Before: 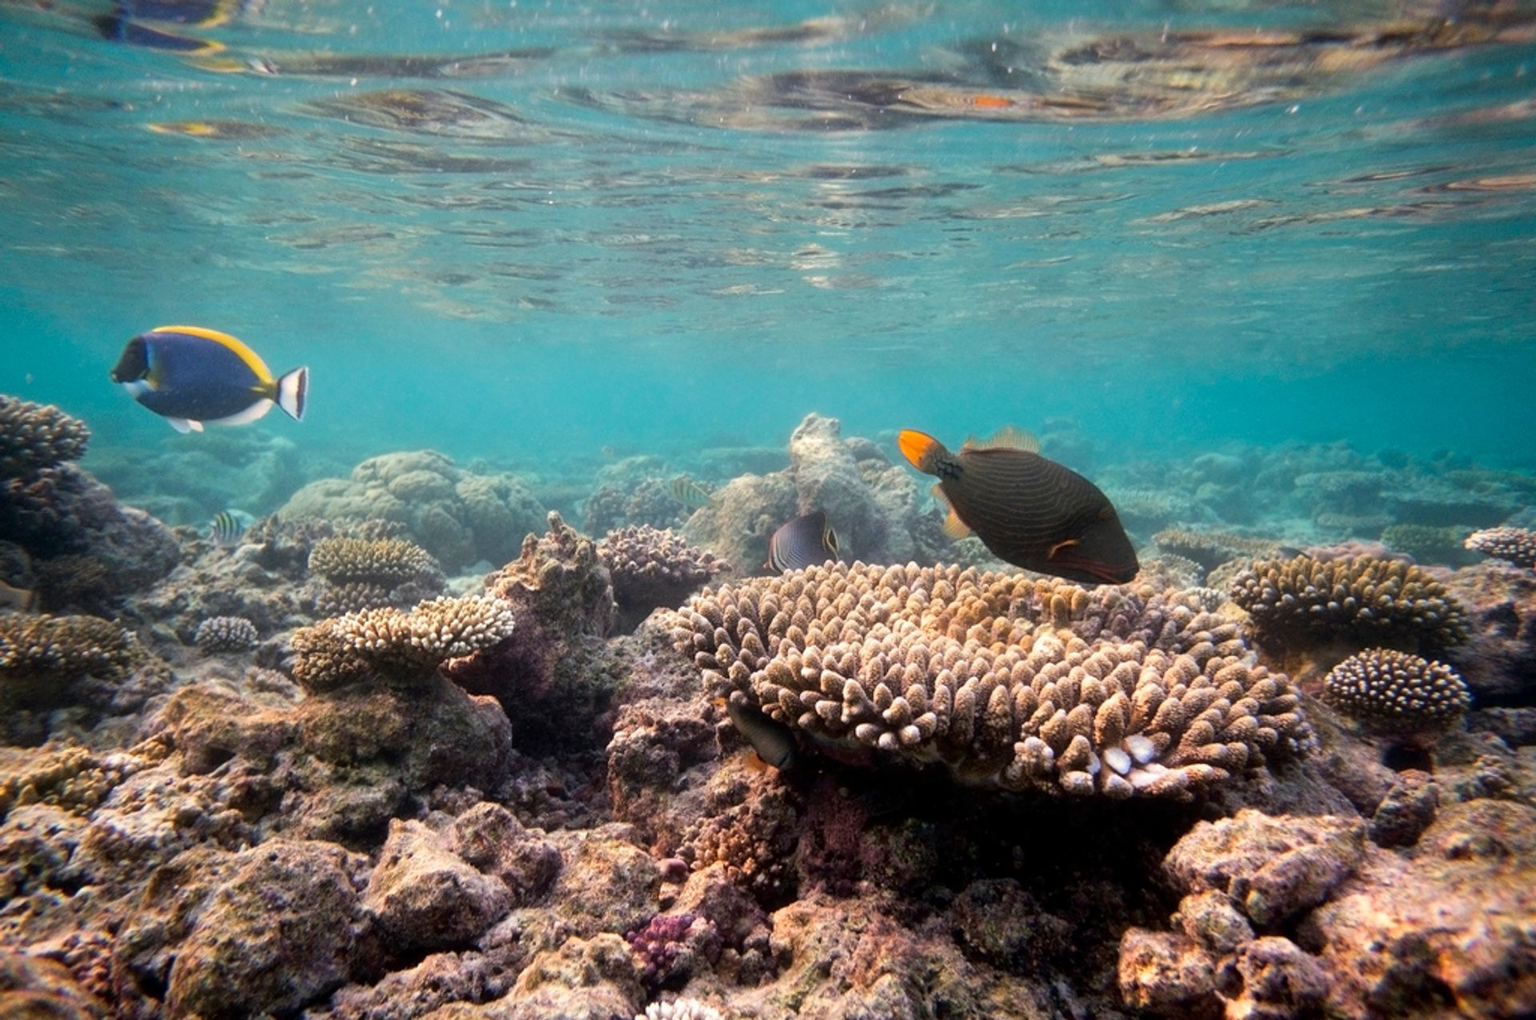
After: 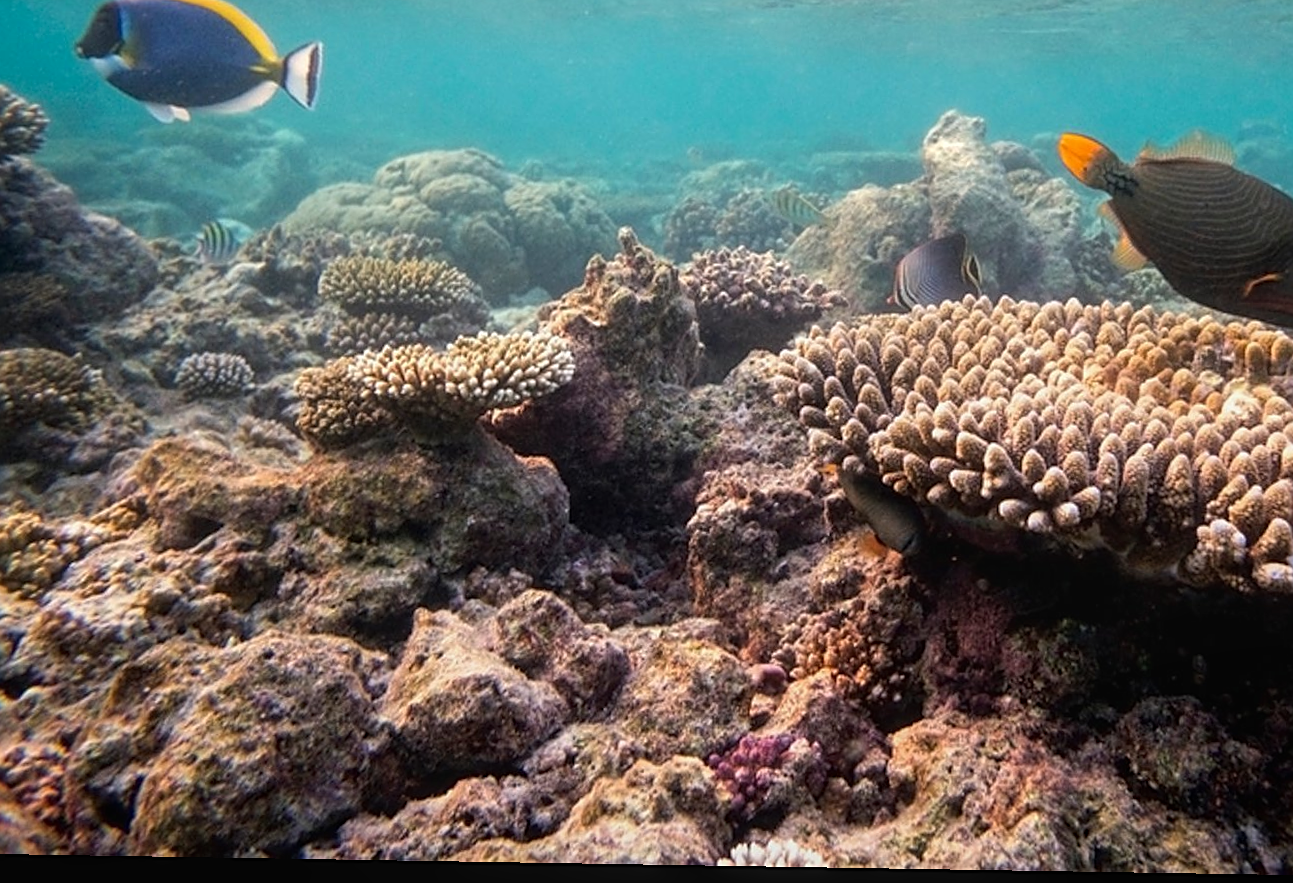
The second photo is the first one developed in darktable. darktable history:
crop and rotate: angle -0.933°, left 3.954%, top 32.373%, right 29.39%
sharpen: on, module defaults
local contrast: detail 110%
